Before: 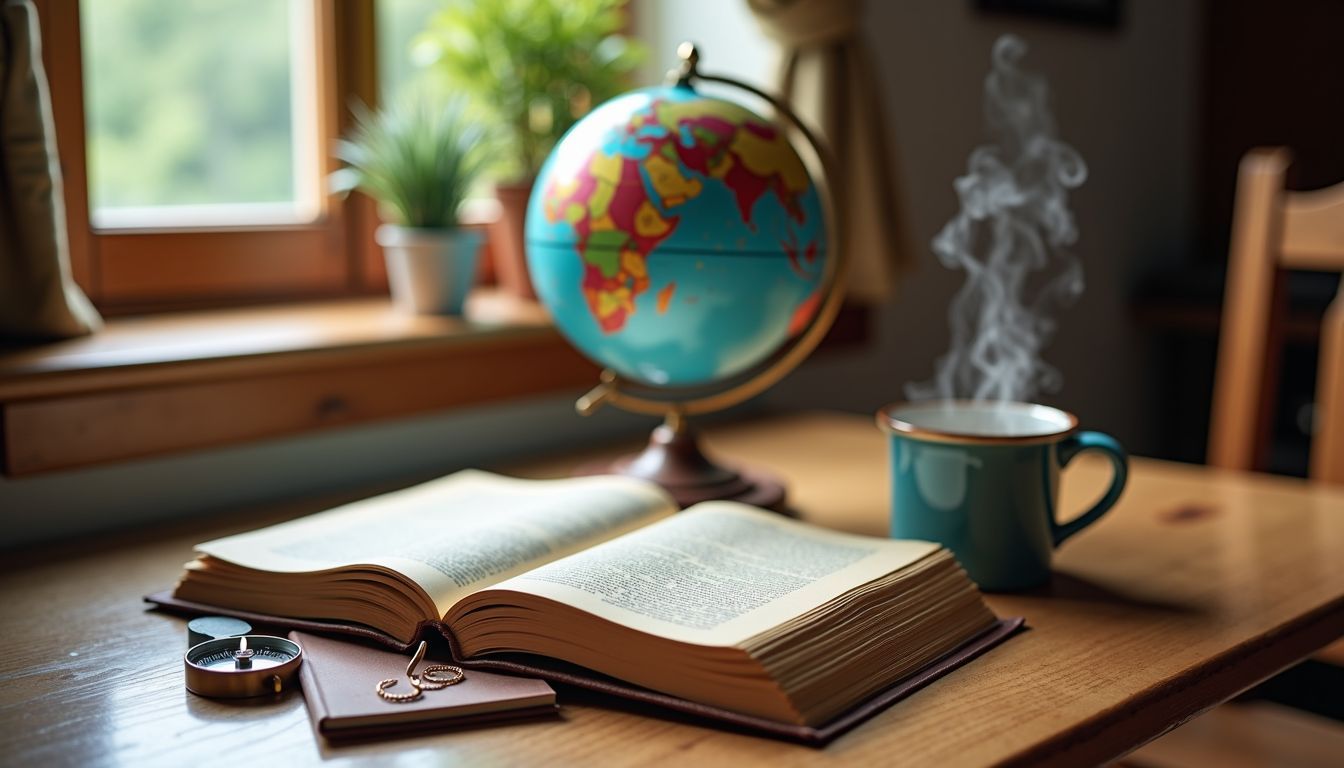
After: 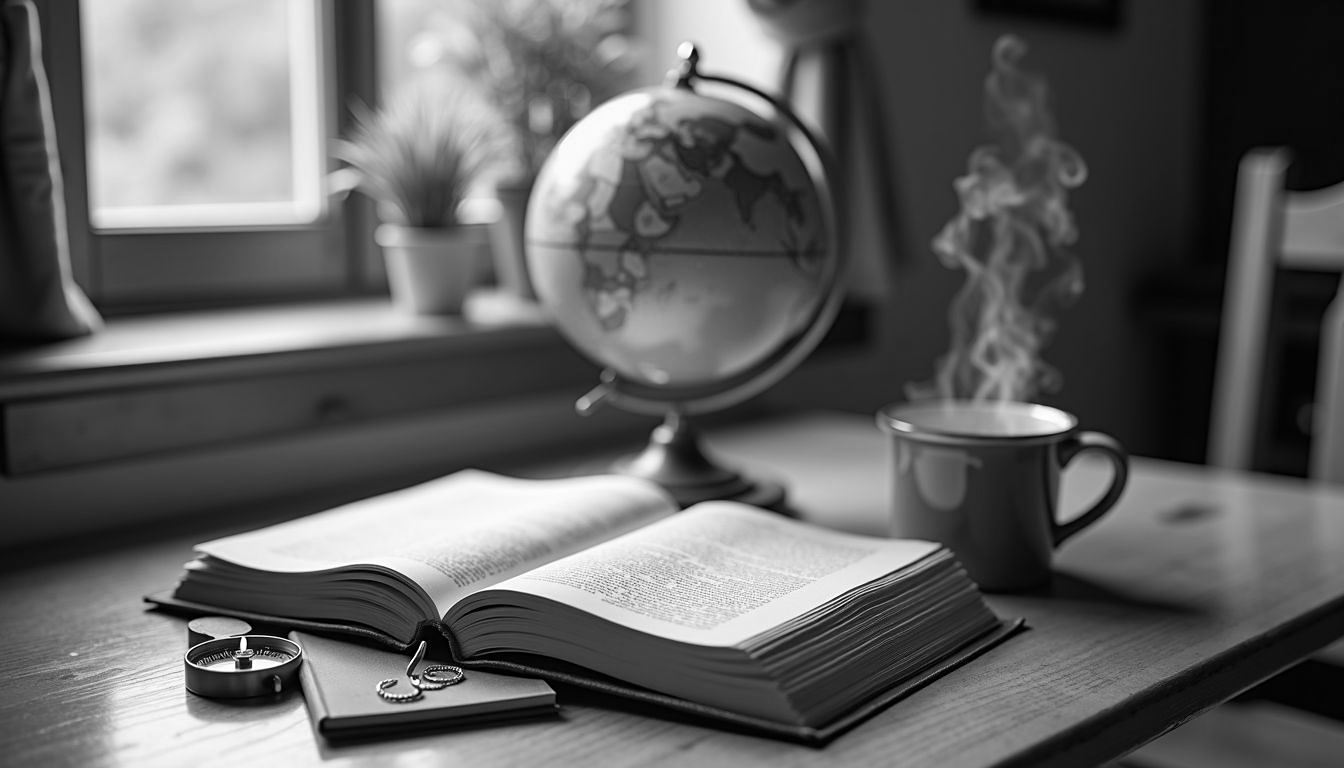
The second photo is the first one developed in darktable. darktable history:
sharpen: amount 0.2
monochrome: a -4.13, b 5.16, size 1
